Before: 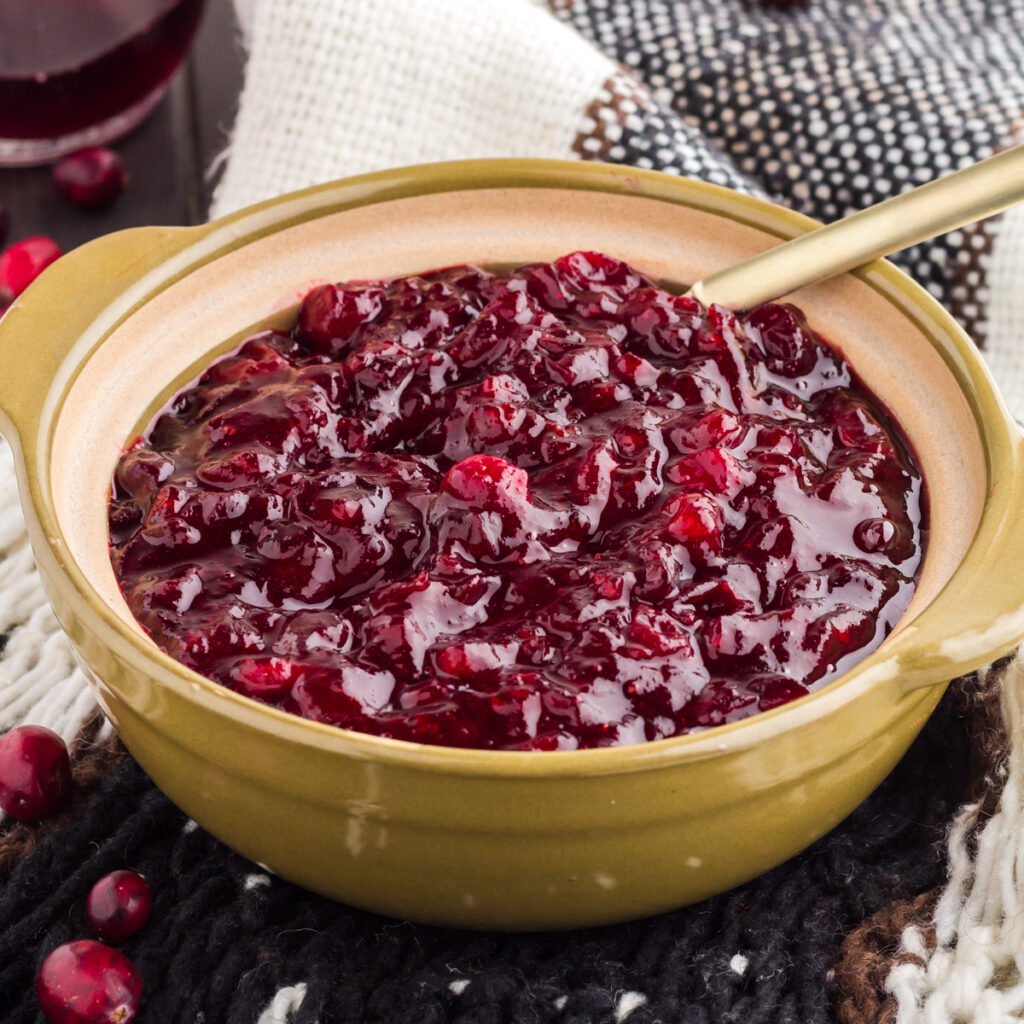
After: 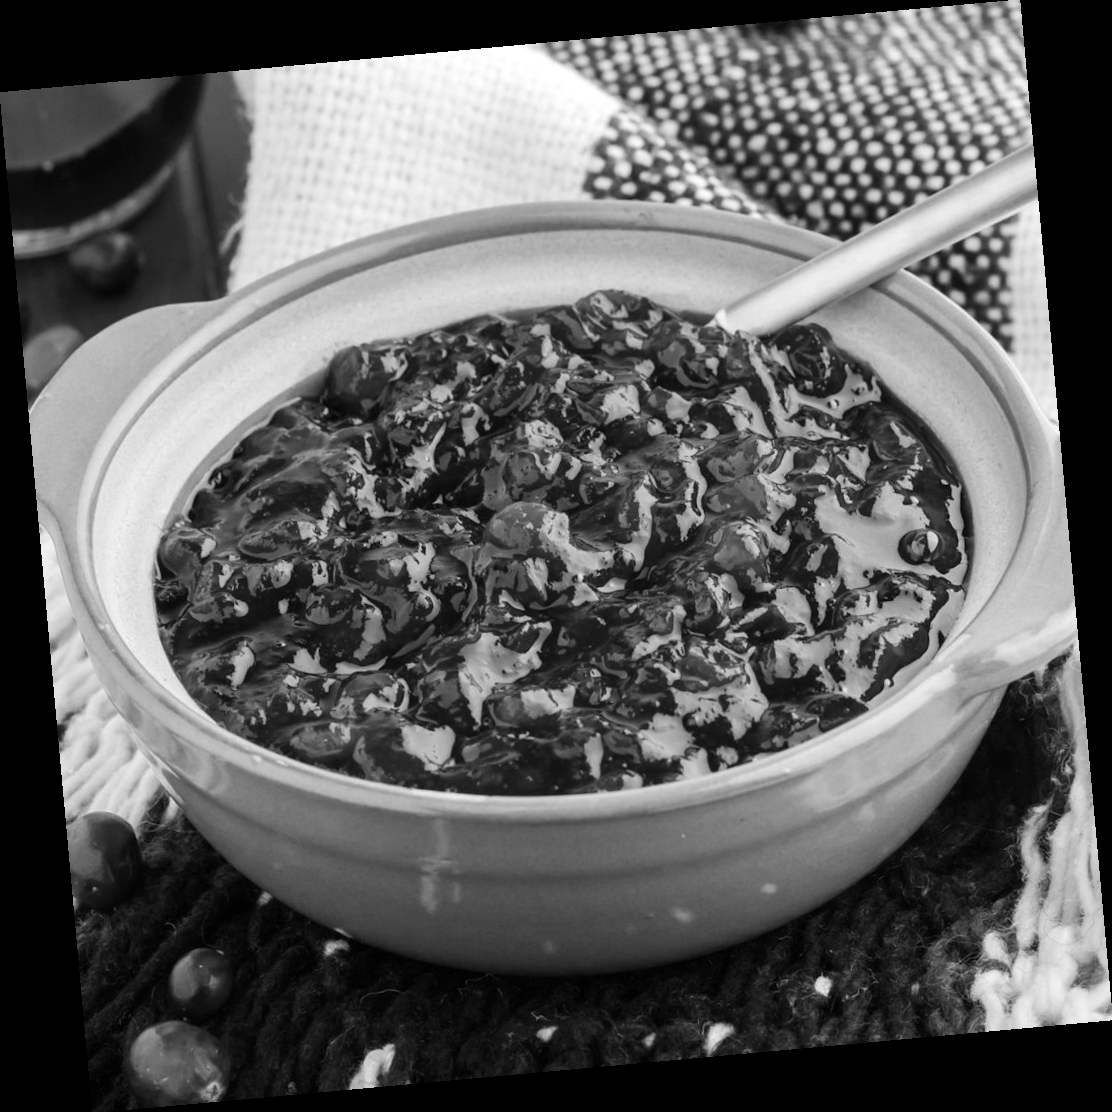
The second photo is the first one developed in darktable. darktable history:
rotate and perspective: rotation -5.2°, automatic cropping off
monochrome: on, module defaults
